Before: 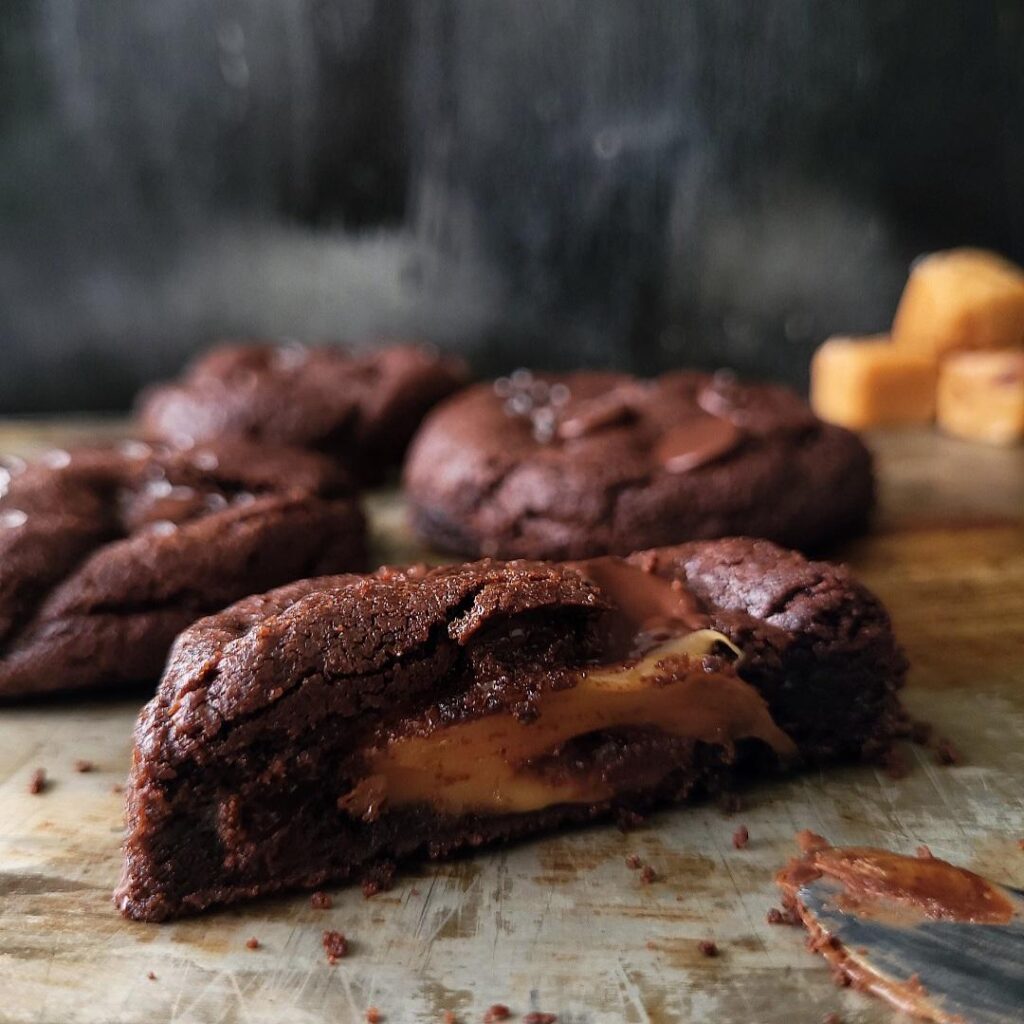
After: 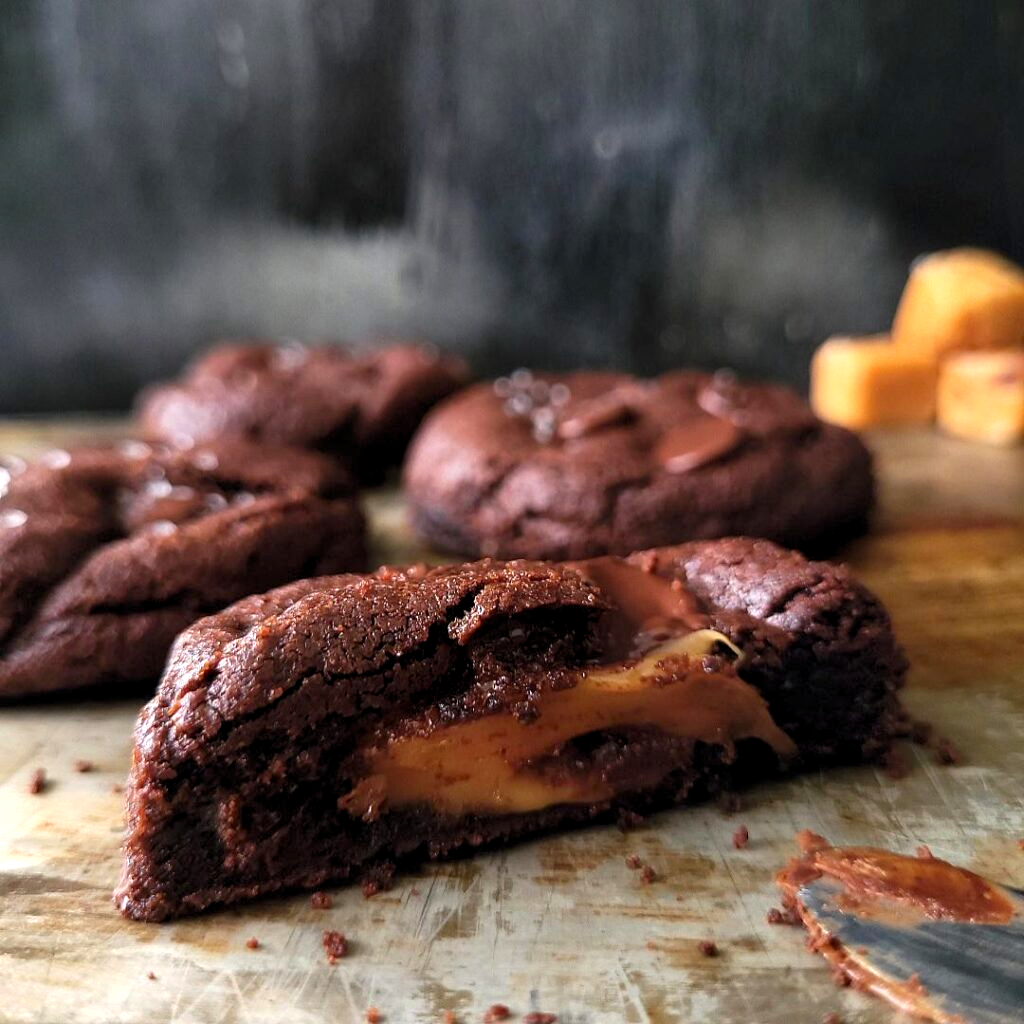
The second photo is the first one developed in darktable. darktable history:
exposure: black level correction 0.001, exposure 0.499 EV, compensate highlight preservation false
levels: white 99.93%, levels [0.016, 0.5, 0.996]
contrast brightness saturation: saturation 0.101
